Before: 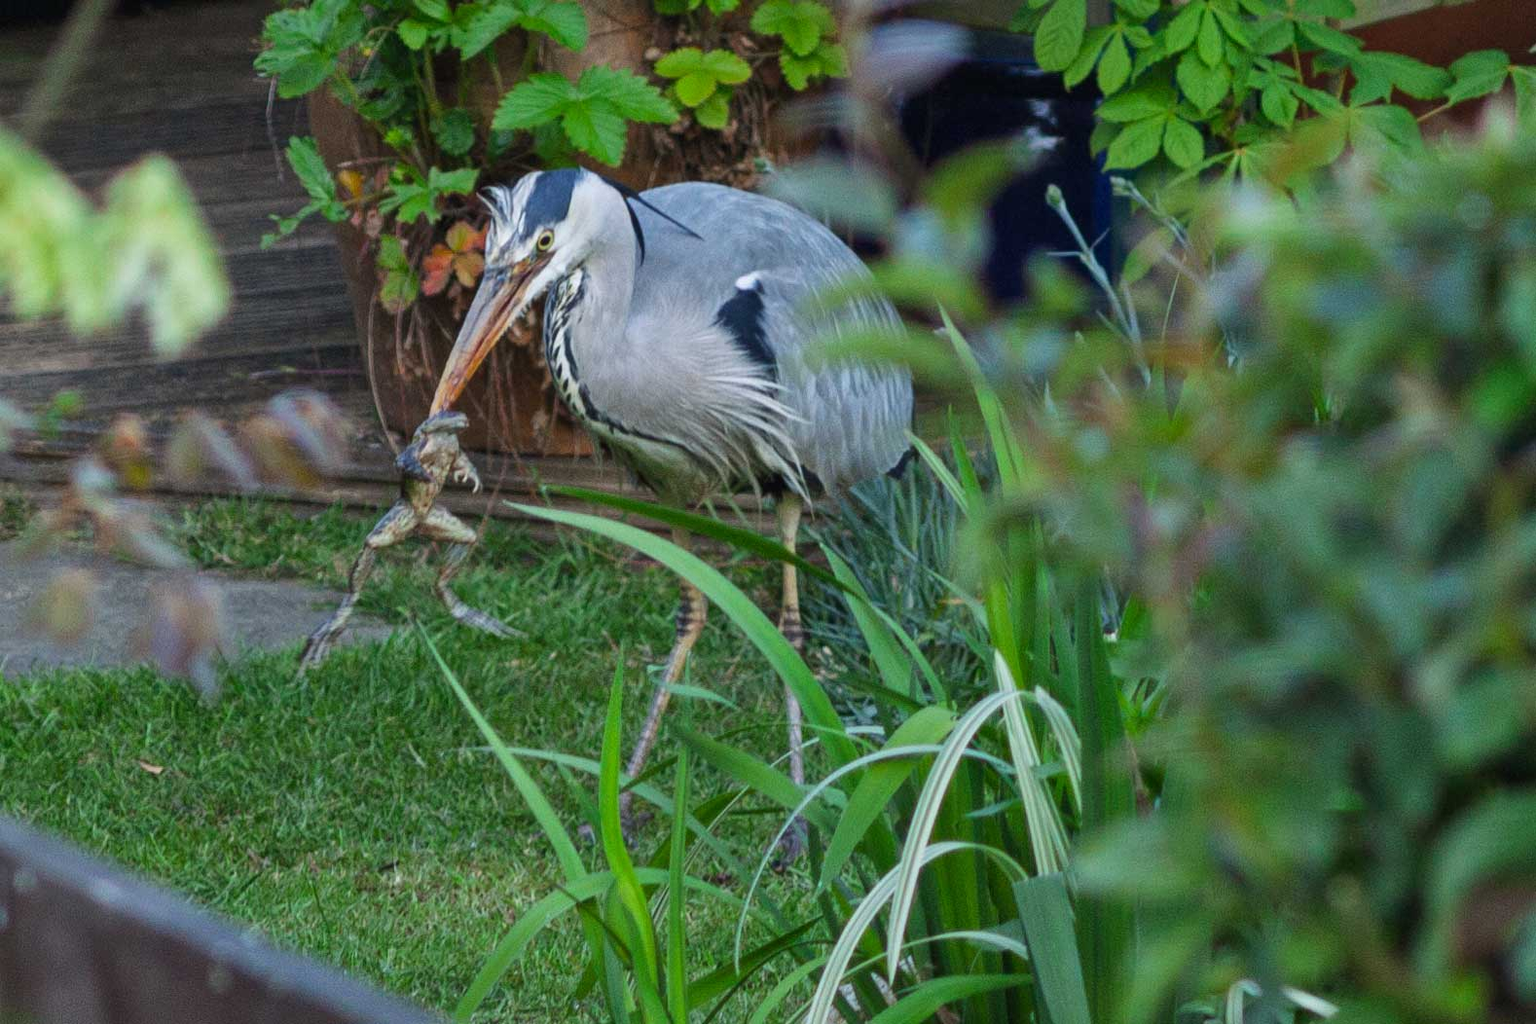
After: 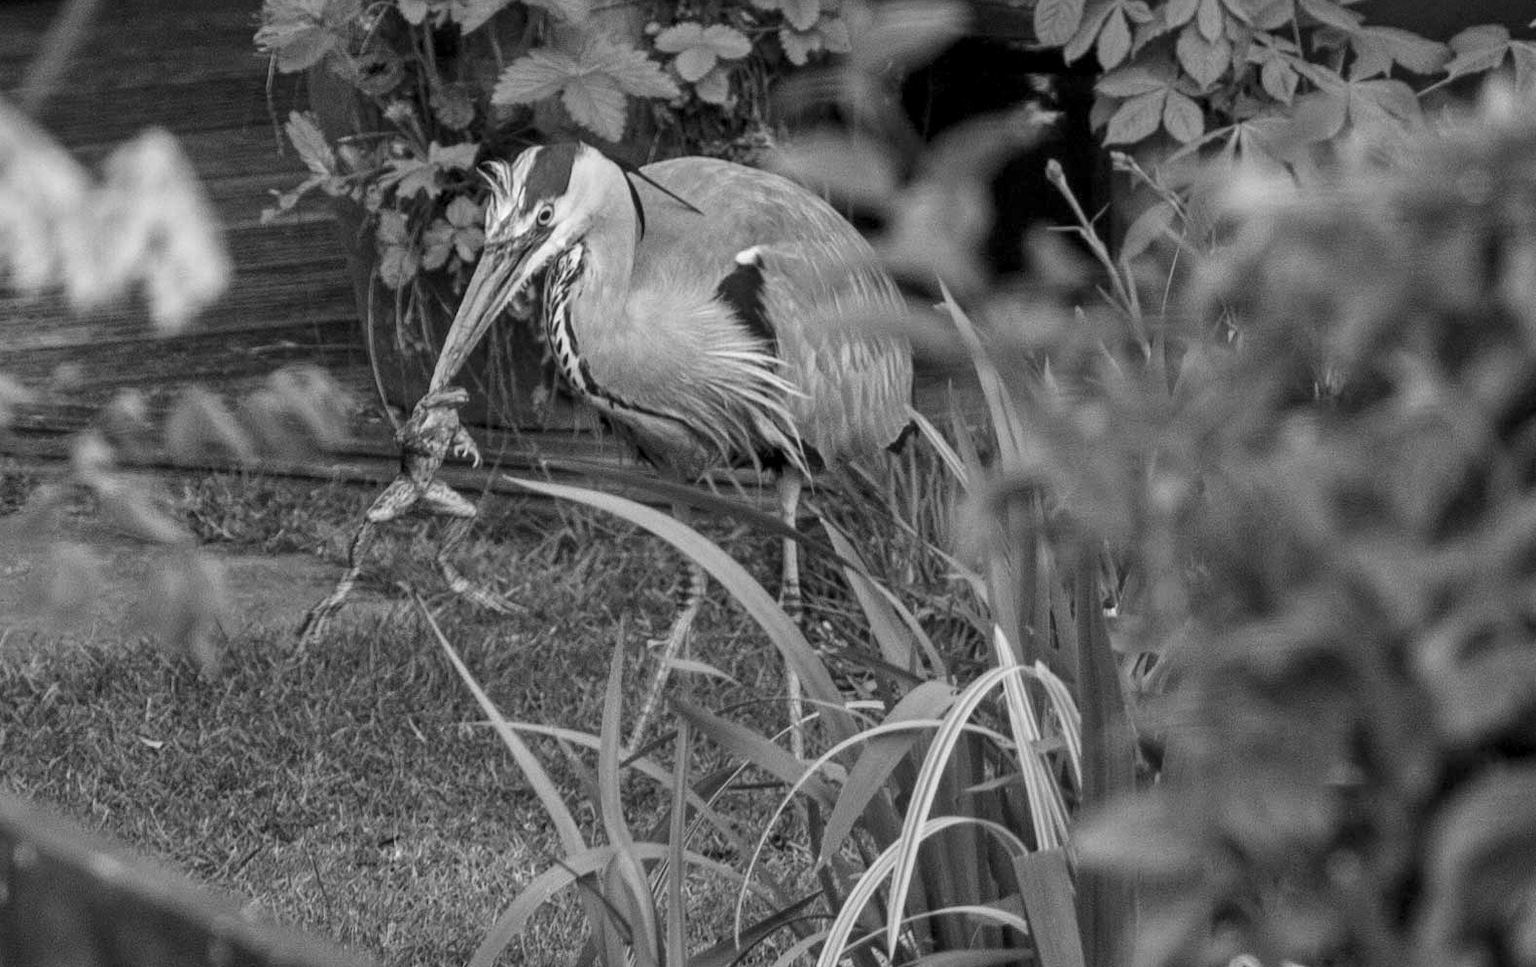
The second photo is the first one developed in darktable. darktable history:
color balance rgb: saturation formula JzAzBz (2021)
monochrome: on, module defaults
crop and rotate: top 2.479%, bottom 3.018%
local contrast: on, module defaults
